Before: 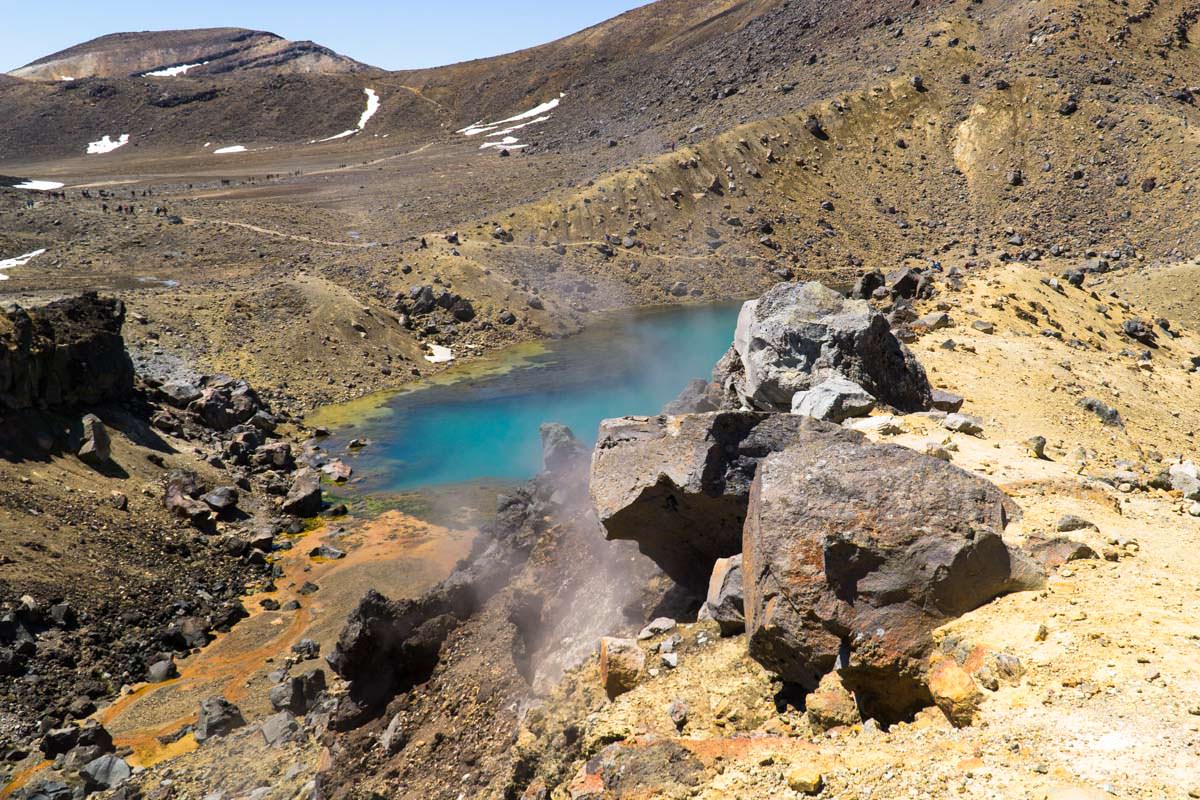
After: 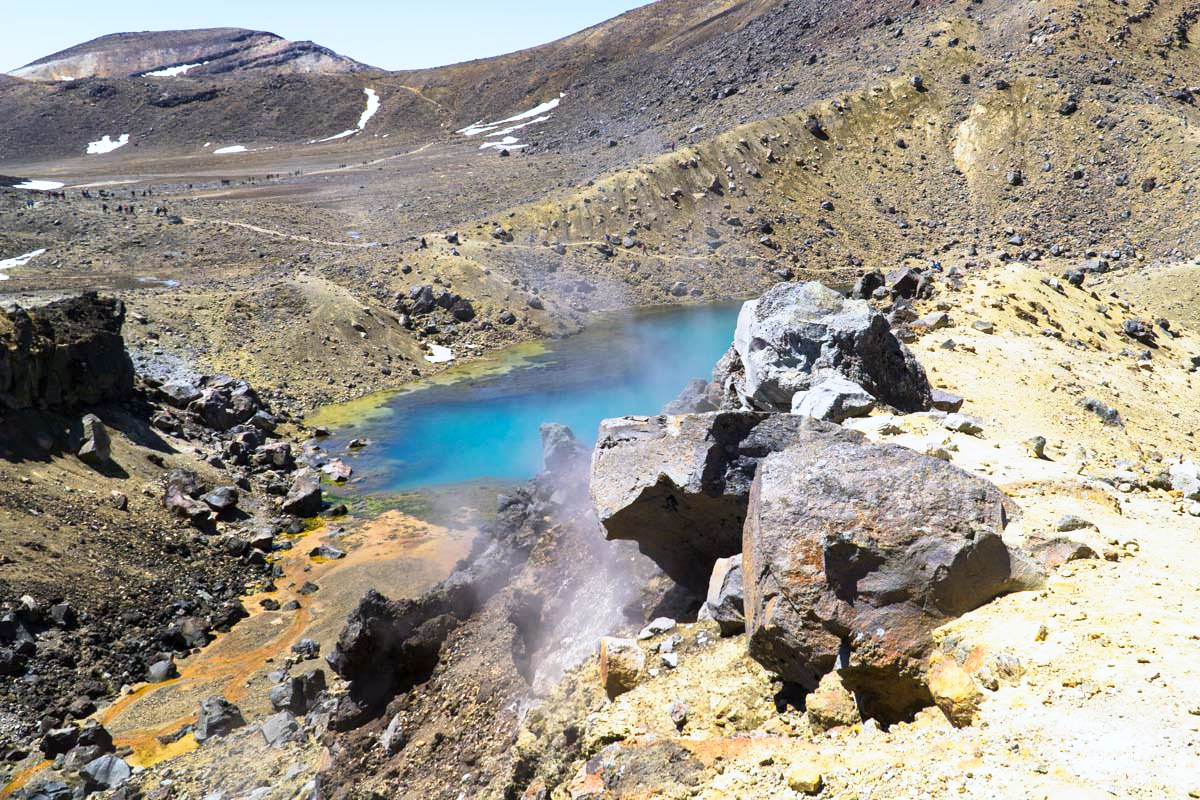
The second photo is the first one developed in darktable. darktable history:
base curve: curves: ch0 [(0, 0) (0.579, 0.807) (1, 1)], preserve colors none
white balance: red 0.931, blue 1.11
